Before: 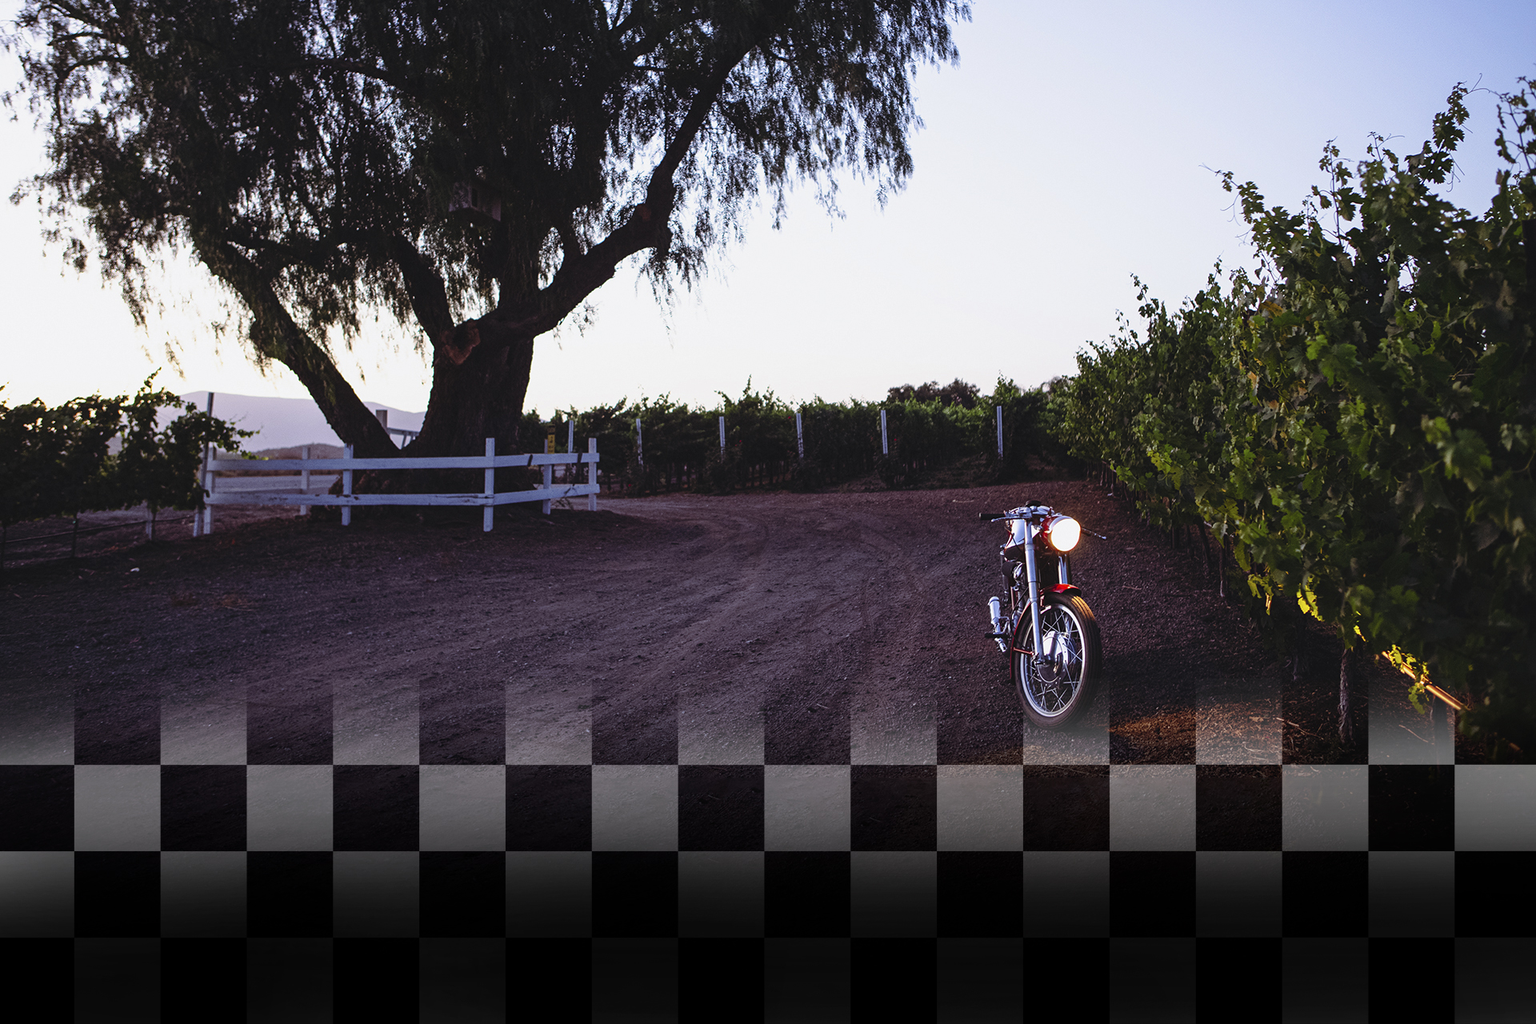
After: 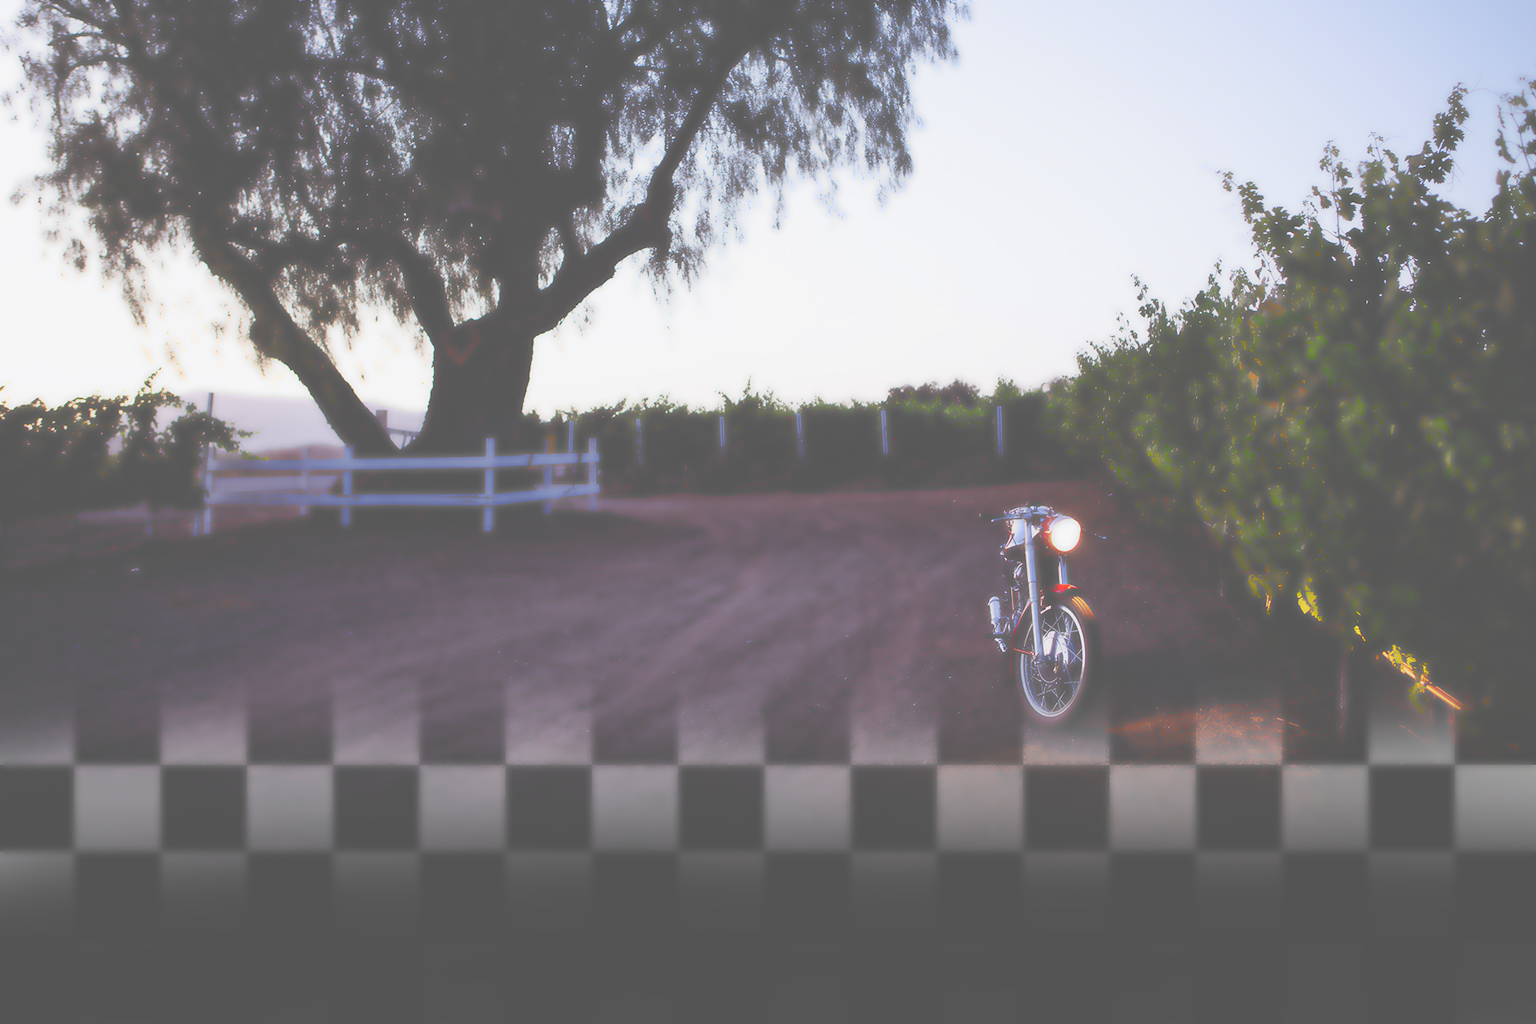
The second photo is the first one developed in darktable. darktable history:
tone curve: curves: ch0 [(0, 0) (0.003, 0.019) (0.011, 0.022) (0.025, 0.029) (0.044, 0.041) (0.069, 0.06) (0.1, 0.09) (0.136, 0.123) (0.177, 0.163) (0.224, 0.206) (0.277, 0.268) (0.335, 0.35) (0.399, 0.436) (0.468, 0.526) (0.543, 0.624) (0.623, 0.713) (0.709, 0.779) (0.801, 0.845) (0.898, 0.912) (1, 1)], preserve colors none
lowpass: radius 4, soften with bilateral filter, unbound 0
exposure: black level correction -0.087, compensate highlight preservation false
